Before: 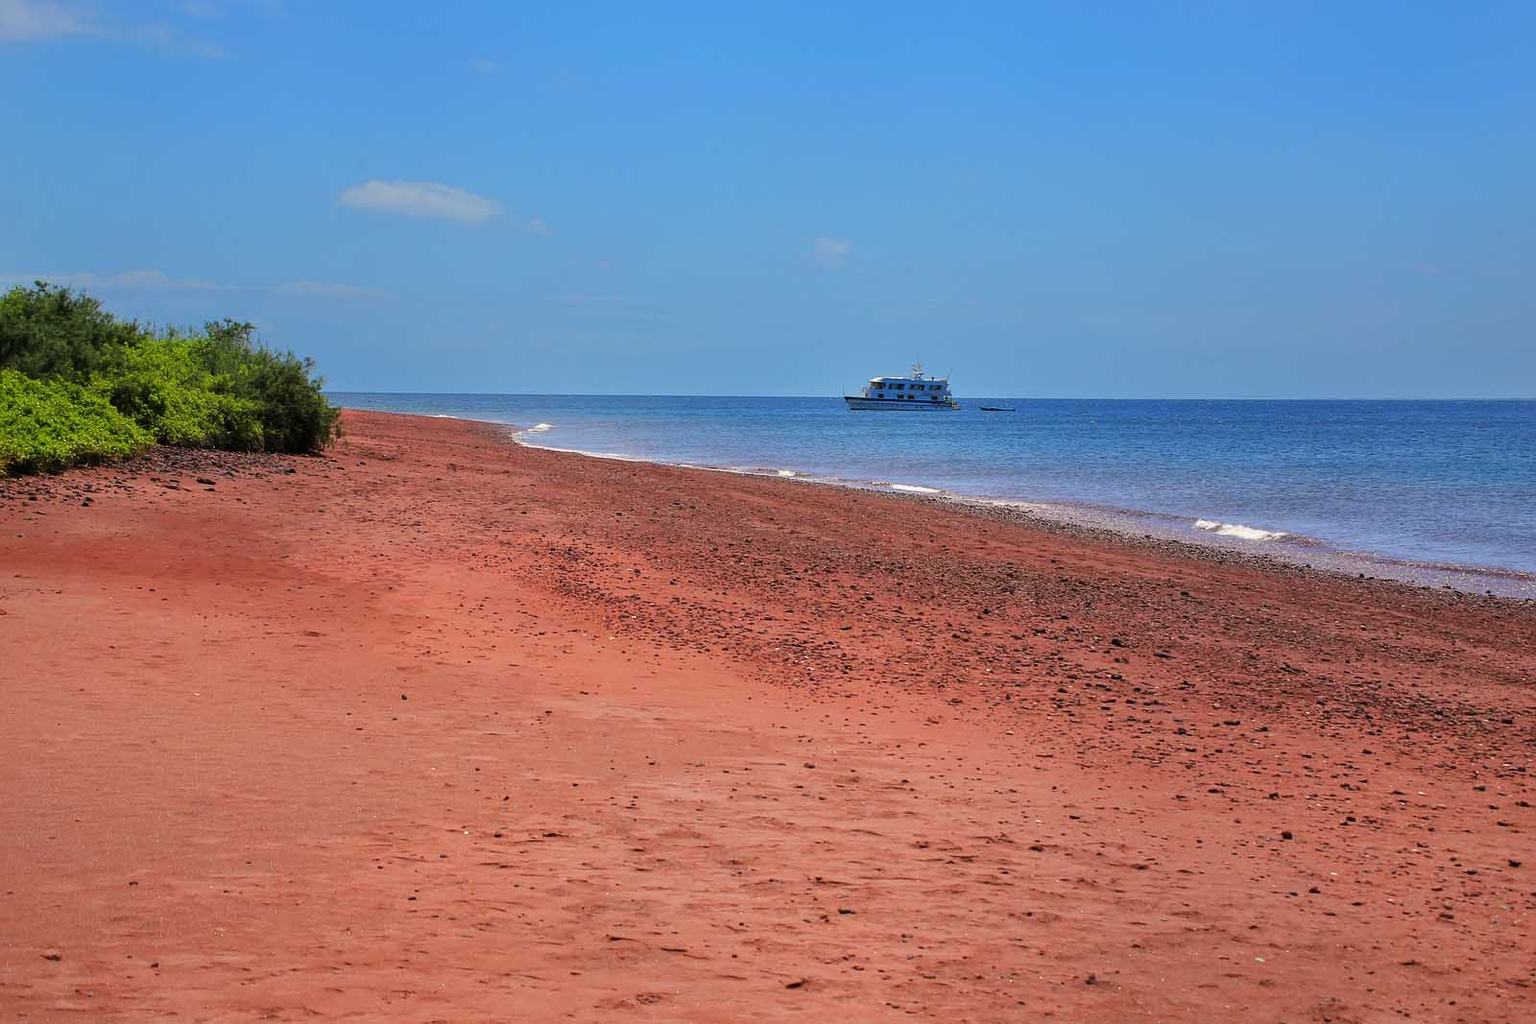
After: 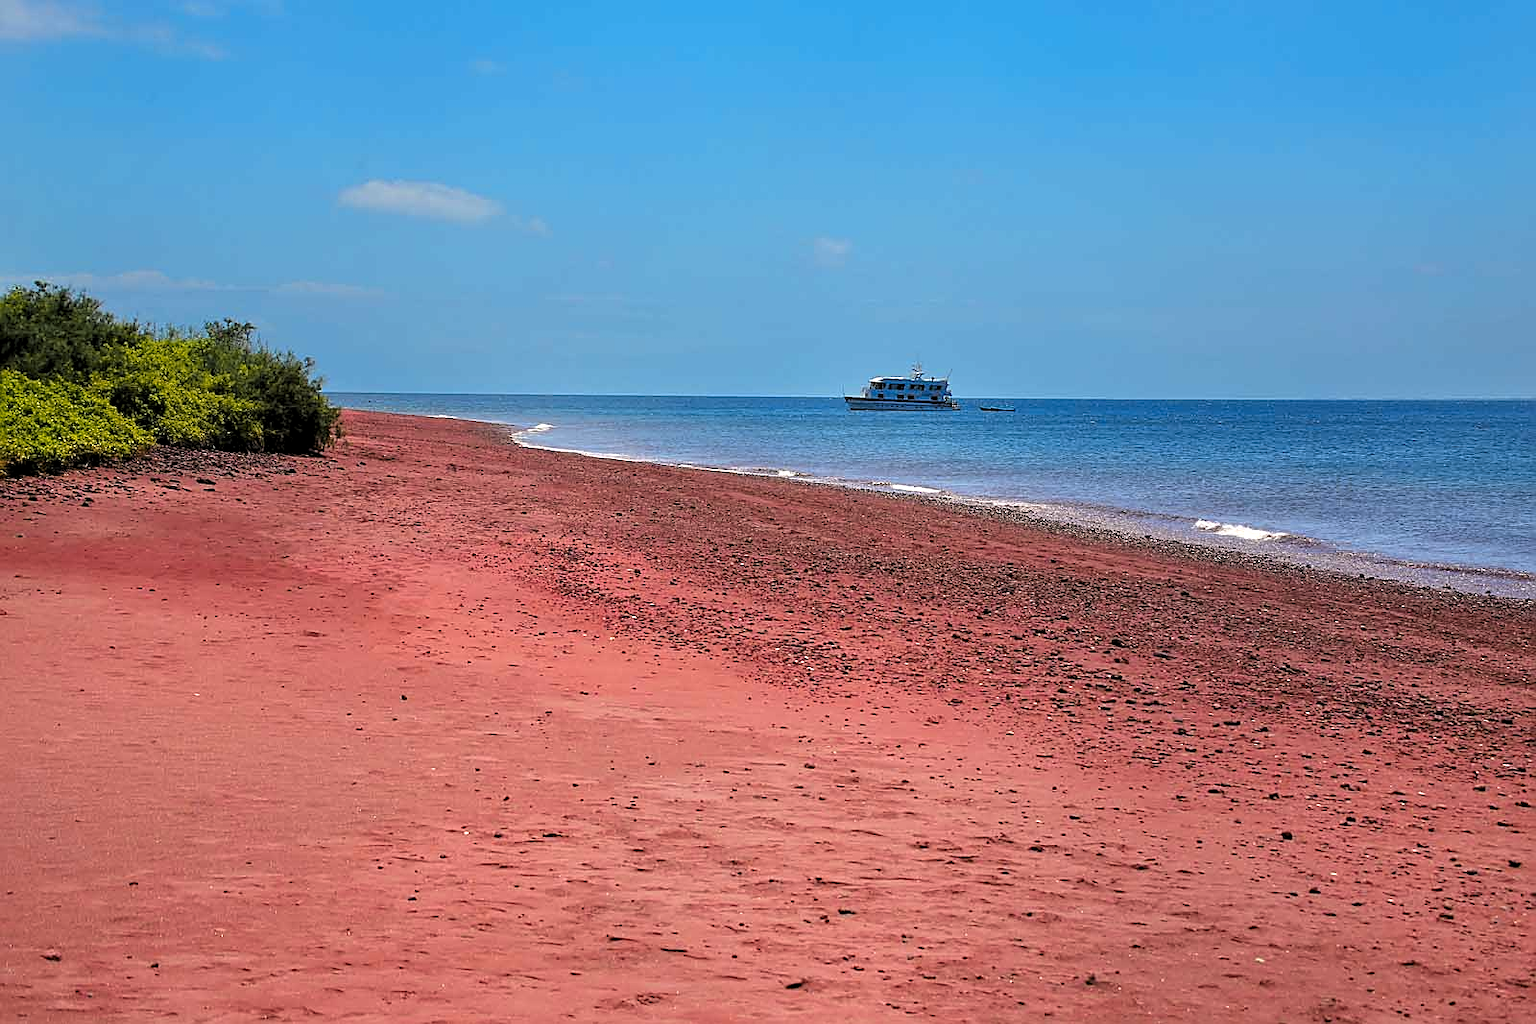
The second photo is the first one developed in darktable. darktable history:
levels: levels [0.062, 0.494, 0.925]
color zones: curves: ch1 [(0.309, 0.524) (0.41, 0.329) (0.508, 0.509)]; ch2 [(0.25, 0.457) (0.75, 0.5)]
sharpen: on, module defaults
